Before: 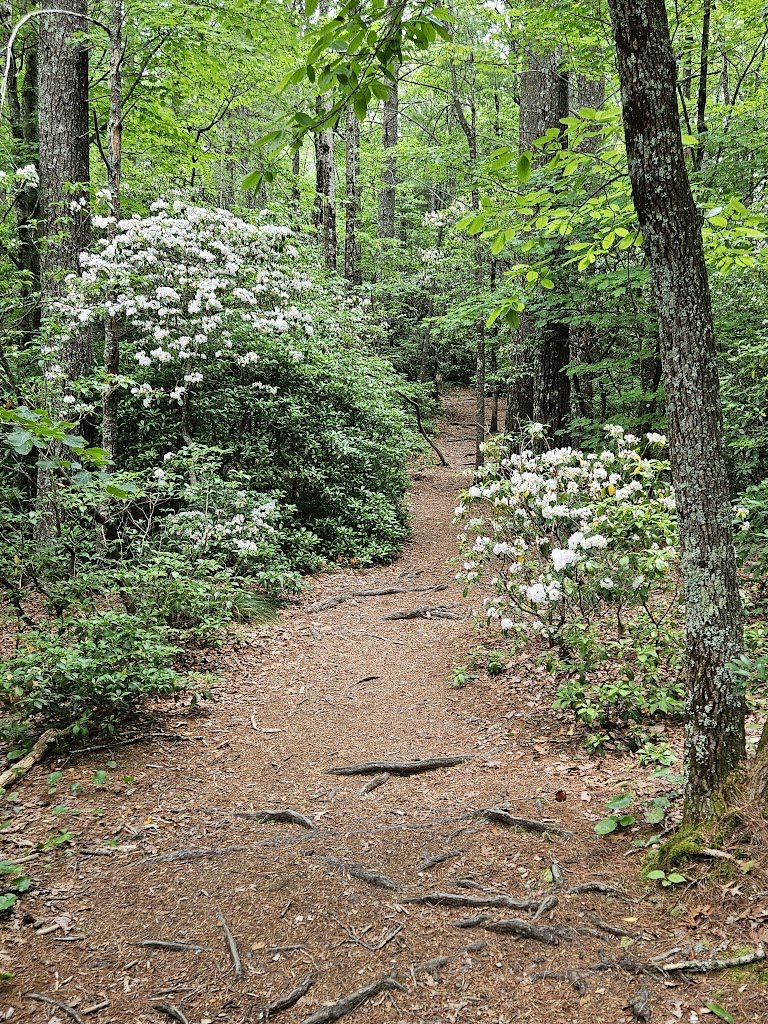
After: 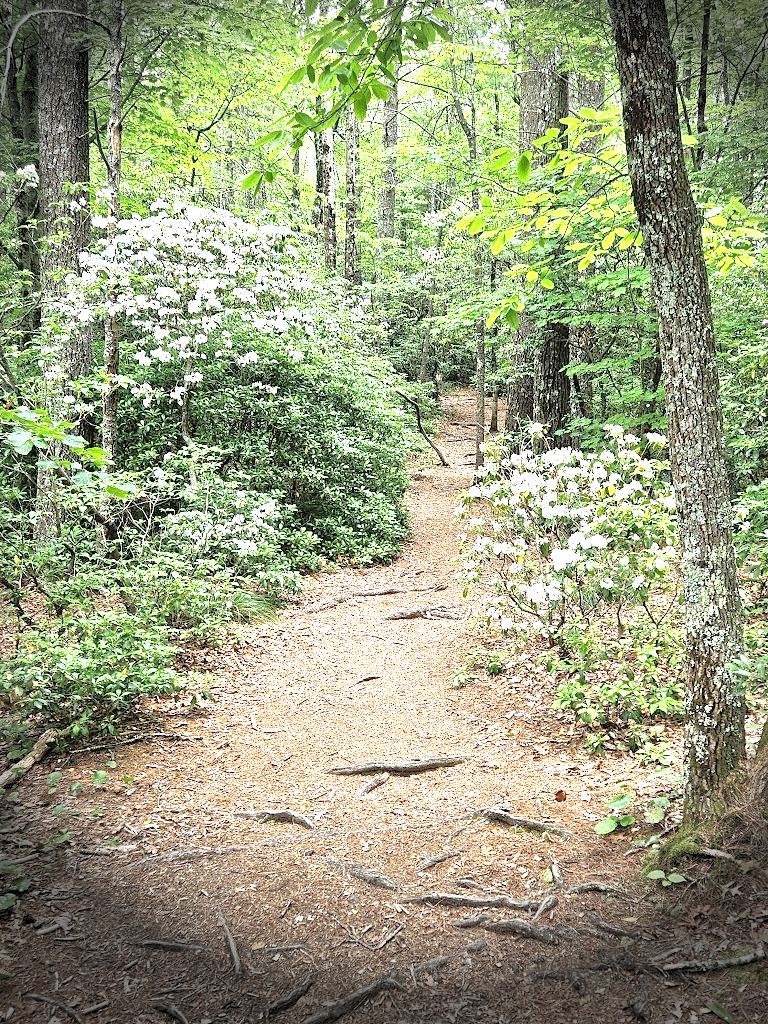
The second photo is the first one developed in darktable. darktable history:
exposure: black level correction 0, exposure 1.379 EV, compensate exposure bias true, compensate highlight preservation false
levels: mode automatic, black 0.023%, white 99.97%, levels [0.062, 0.494, 0.925]
vignetting: fall-off start 76.42%, fall-off radius 27.36%, brightness -0.872, center (0.037, -0.09), width/height ratio 0.971
tone equalizer: -7 EV 0.15 EV, -6 EV 0.6 EV, -5 EV 1.15 EV, -4 EV 1.33 EV, -3 EV 1.15 EV, -2 EV 0.6 EV, -1 EV 0.15 EV, mask exposure compensation -0.5 EV
